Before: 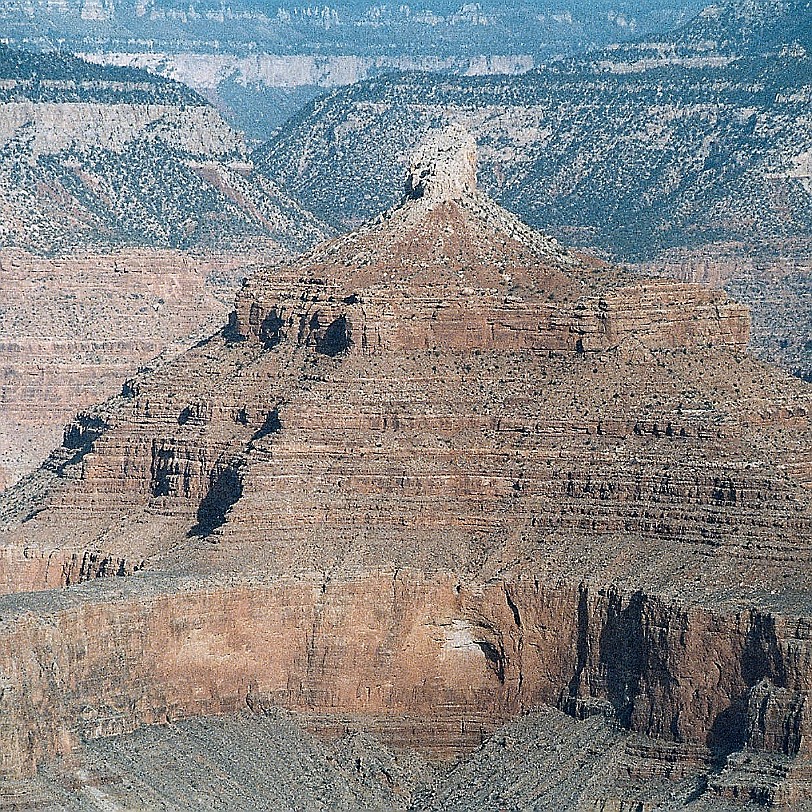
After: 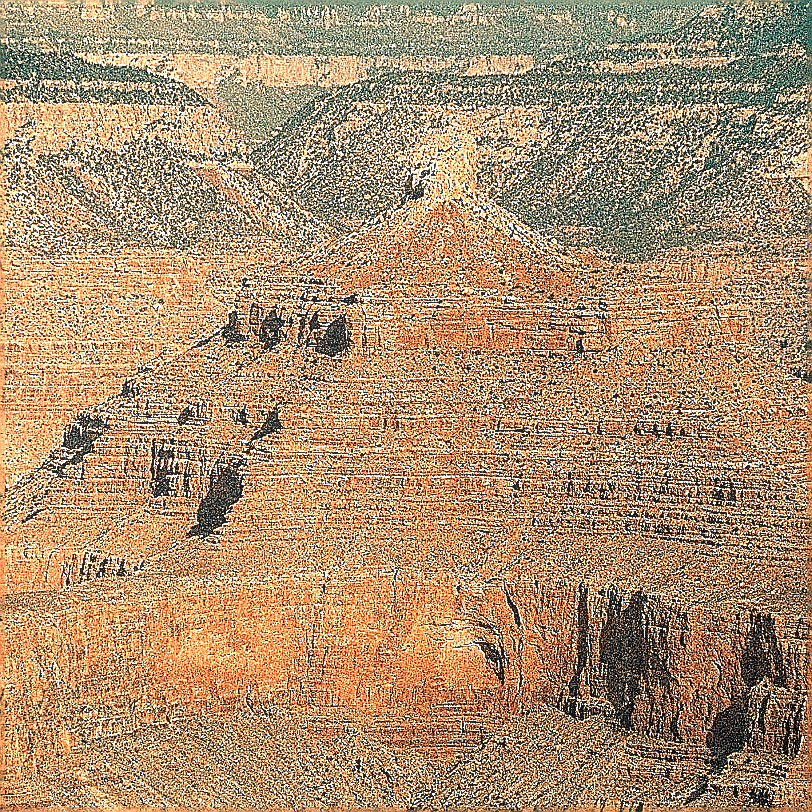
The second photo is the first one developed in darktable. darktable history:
sharpen: amount 1.861
local contrast: on, module defaults
white balance: red 1.467, blue 0.684
